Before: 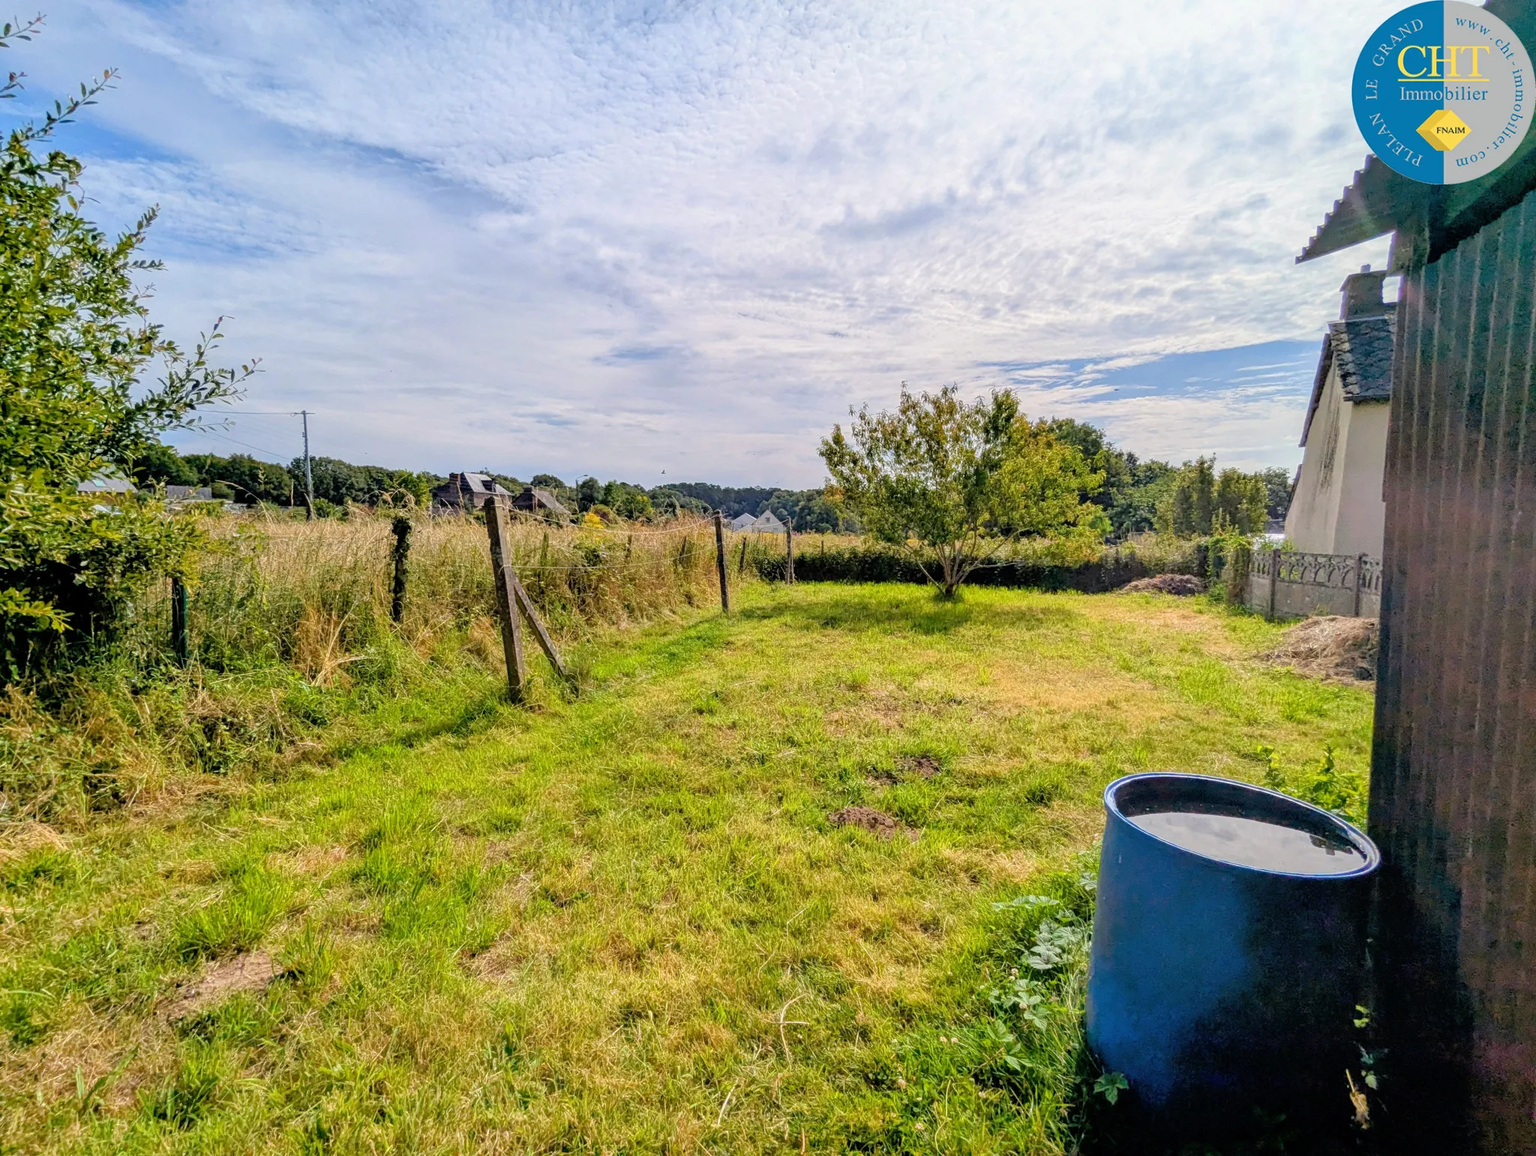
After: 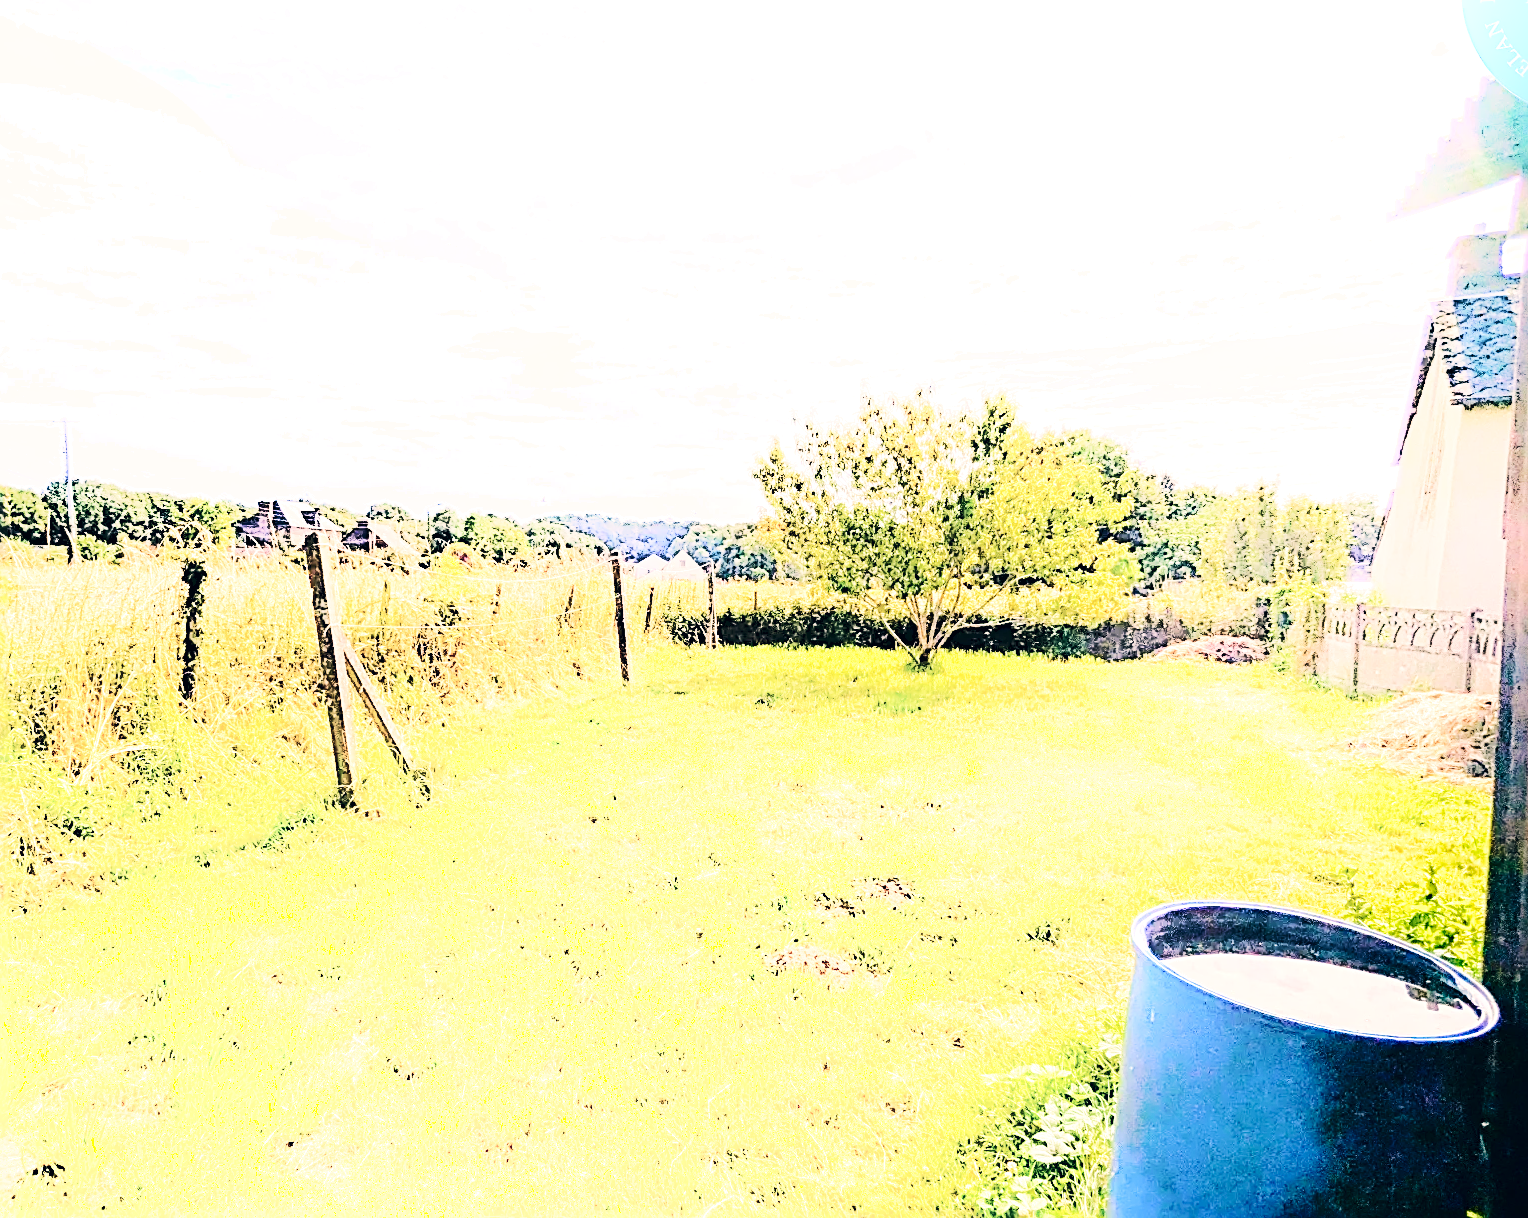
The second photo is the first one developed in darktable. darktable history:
color correction: highlights a* 5.4, highlights b* 5.3, shadows a* -3.96, shadows b* -5.19
shadows and highlights: shadows -56.05, highlights 84.45, soften with gaussian
base curve: curves: ch0 [(0, 0) (0.028, 0.03) (0.121, 0.232) (0.46, 0.748) (0.859, 0.968) (1, 1)], preserve colors none
sharpen: radius 2.999, amount 0.765
exposure: black level correction 0, exposure 0.895 EV, compensate highlight preservation false
velvia: on, module defaults
tone curve: curves: ch0 [(0, 0) (0.003, 0.02) (0.011, 0.023) (0.025, 0.028) (0.044, 0.045) (0.069, 0.063) (0.1, 0.09) (0.136, 0.122) (0.177, 0.166) (0.224, 0.223) (0.277, 0.297) (0.335, 0.384) (0.399, 0.461) (0.468, 0.549) (0.543, 0.632) (0.623, 0.705) (0.709, 0.772) (0.801, 0.844) (0.898, 0.91) (1, 1)], color space Lab, independent channels, preserve colors none
crop: left 16.683%, top 8.474%, right 8.592%, bottom 12.438%
